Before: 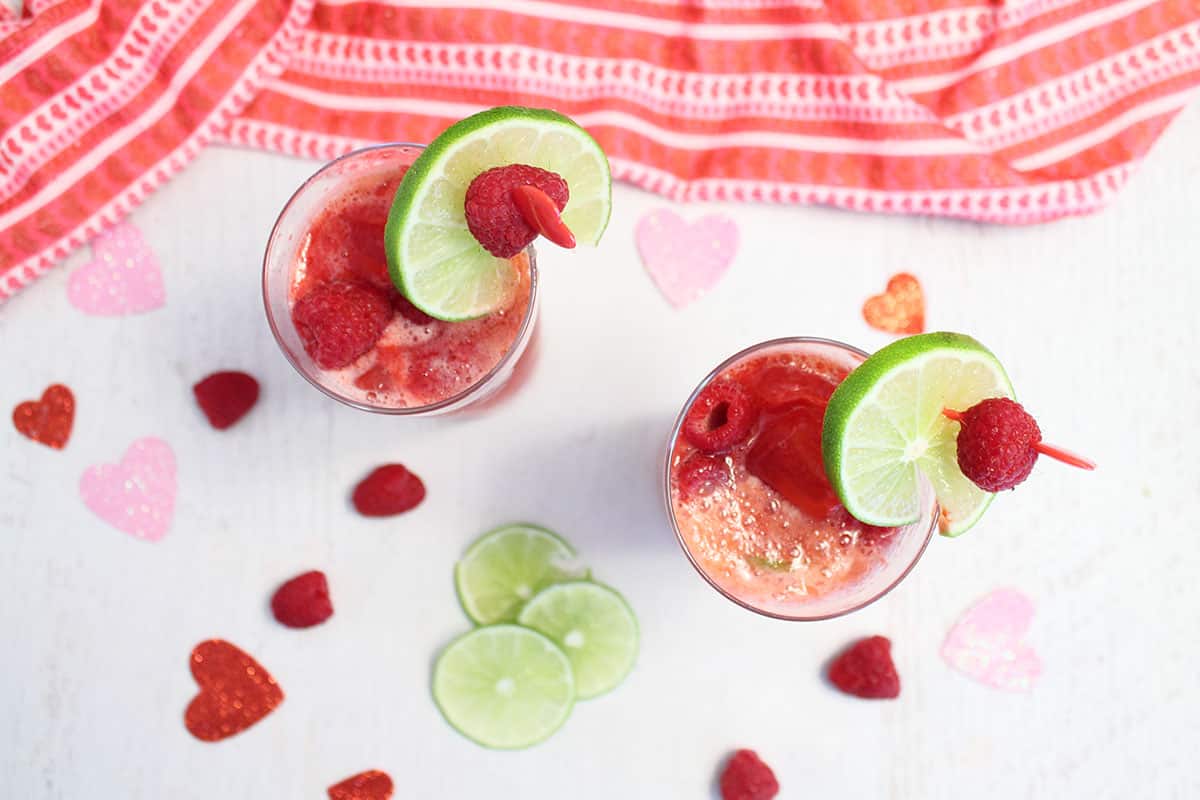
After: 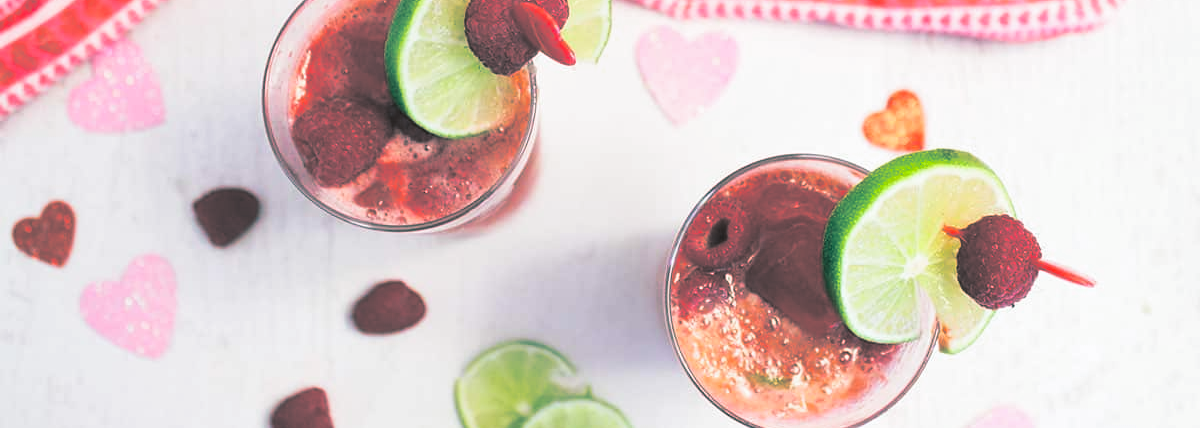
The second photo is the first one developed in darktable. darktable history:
crop and rotate: top 23.043%, bottom 23.437%
contrast brightness saturation: contrast 0.13, brightness -0.05, saturation 0.16
split-toning: shadows › hue 183.6°, shadows › saturation 0.52, highlights › hue 0°, highlights › saturation 0
